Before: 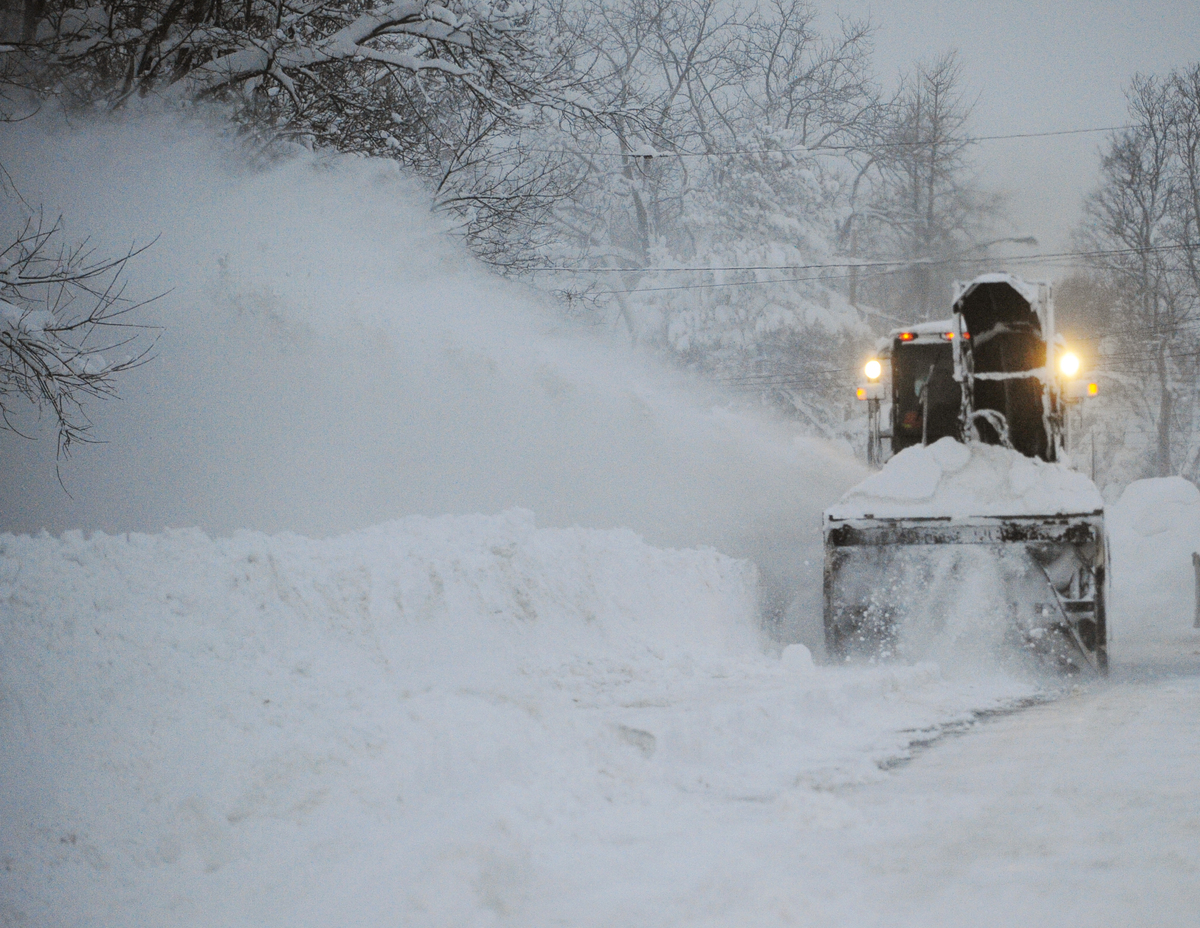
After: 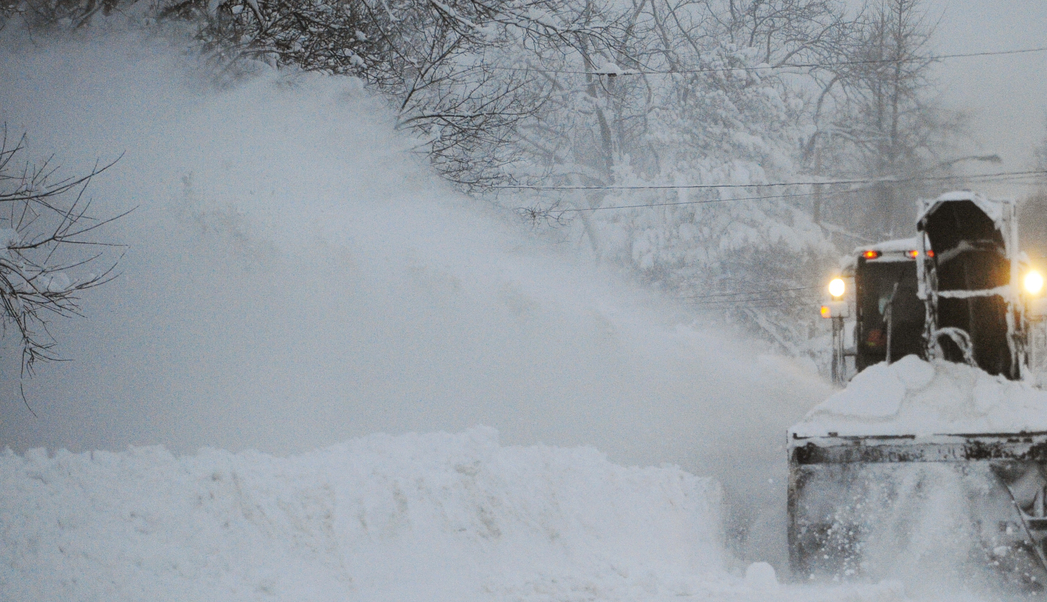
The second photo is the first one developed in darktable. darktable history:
crop: left 3.053%, top 8.864%, right 9.623%, bottom 26.251%
